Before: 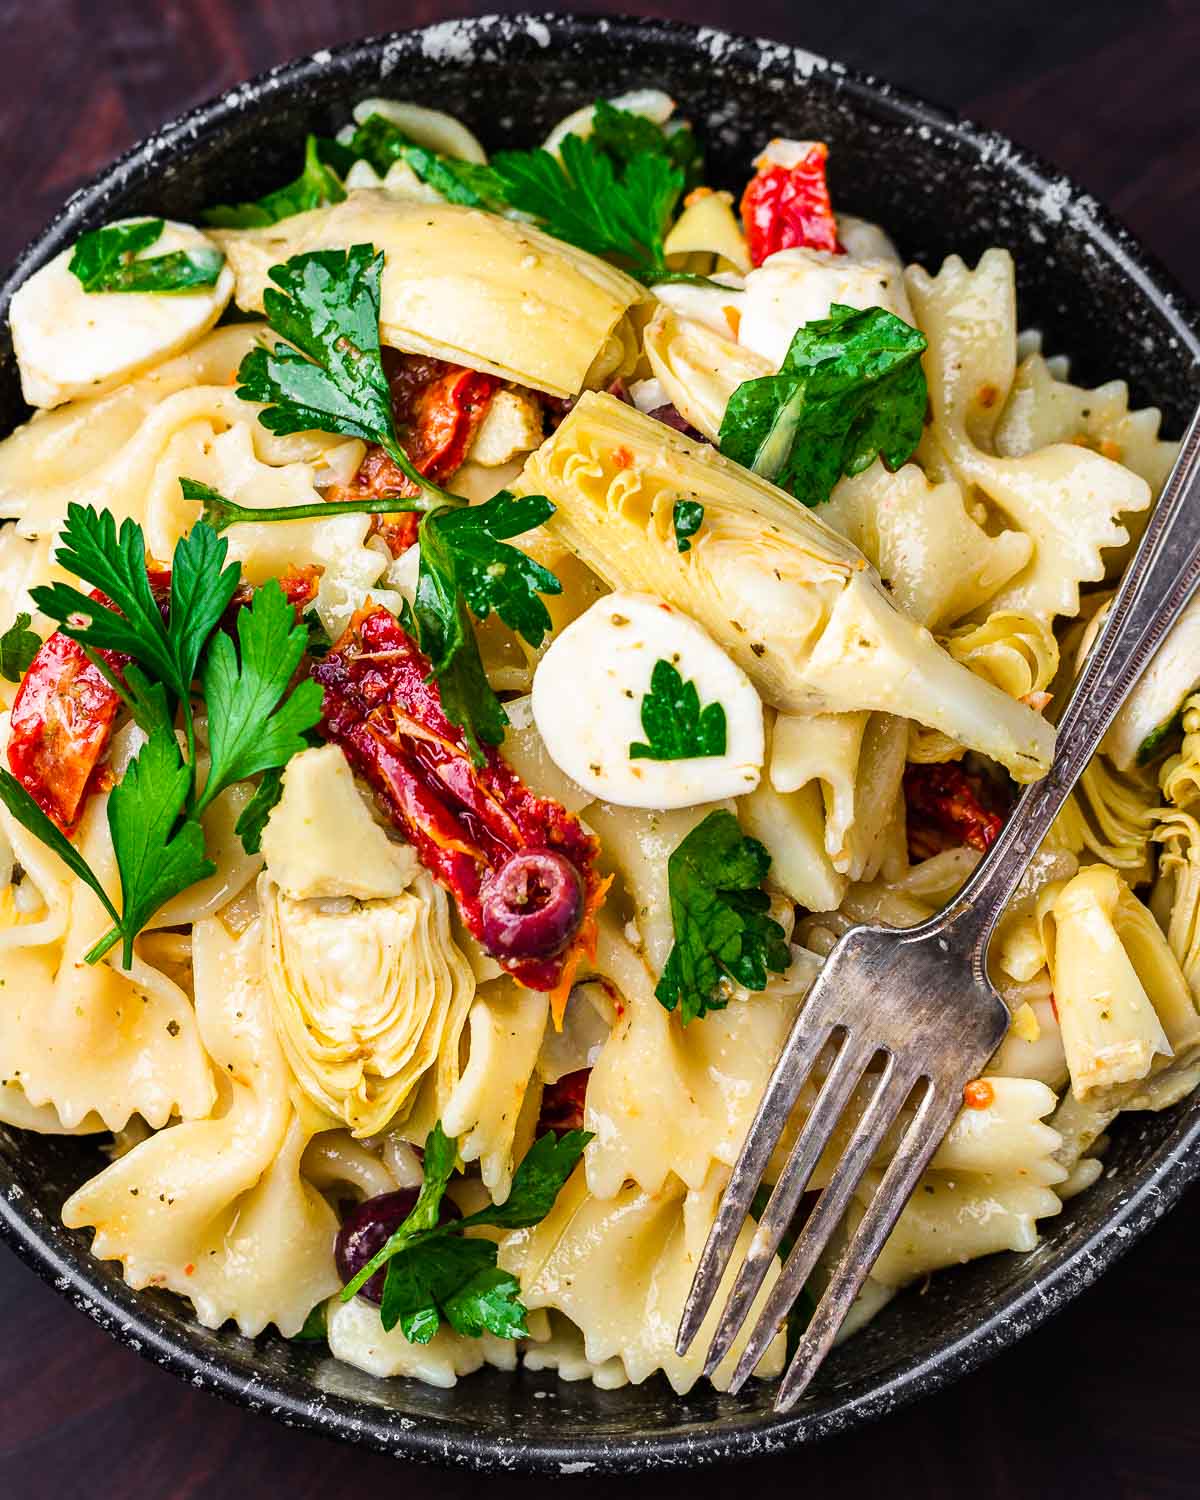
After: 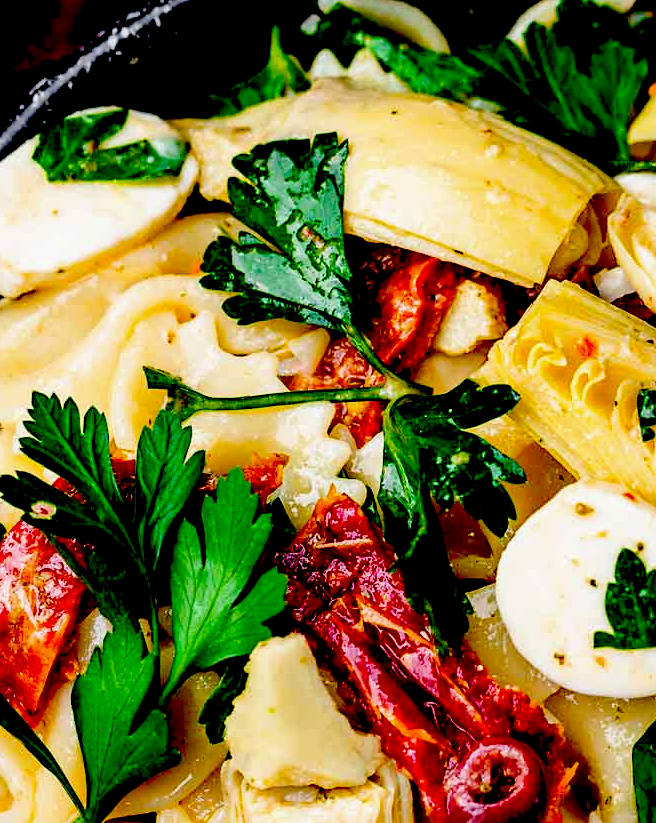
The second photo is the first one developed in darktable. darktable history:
exposure: black level correction 0.1, exposure -0.092 EV, compensate highlight preservation false
crop and rotate: left 3.047%, top 7.509%, right 42.236%, bottom 37.598%
shadows and highlights: shadows 12, white point adjustment 1.2, highlights -0.36, soften with gaussian
